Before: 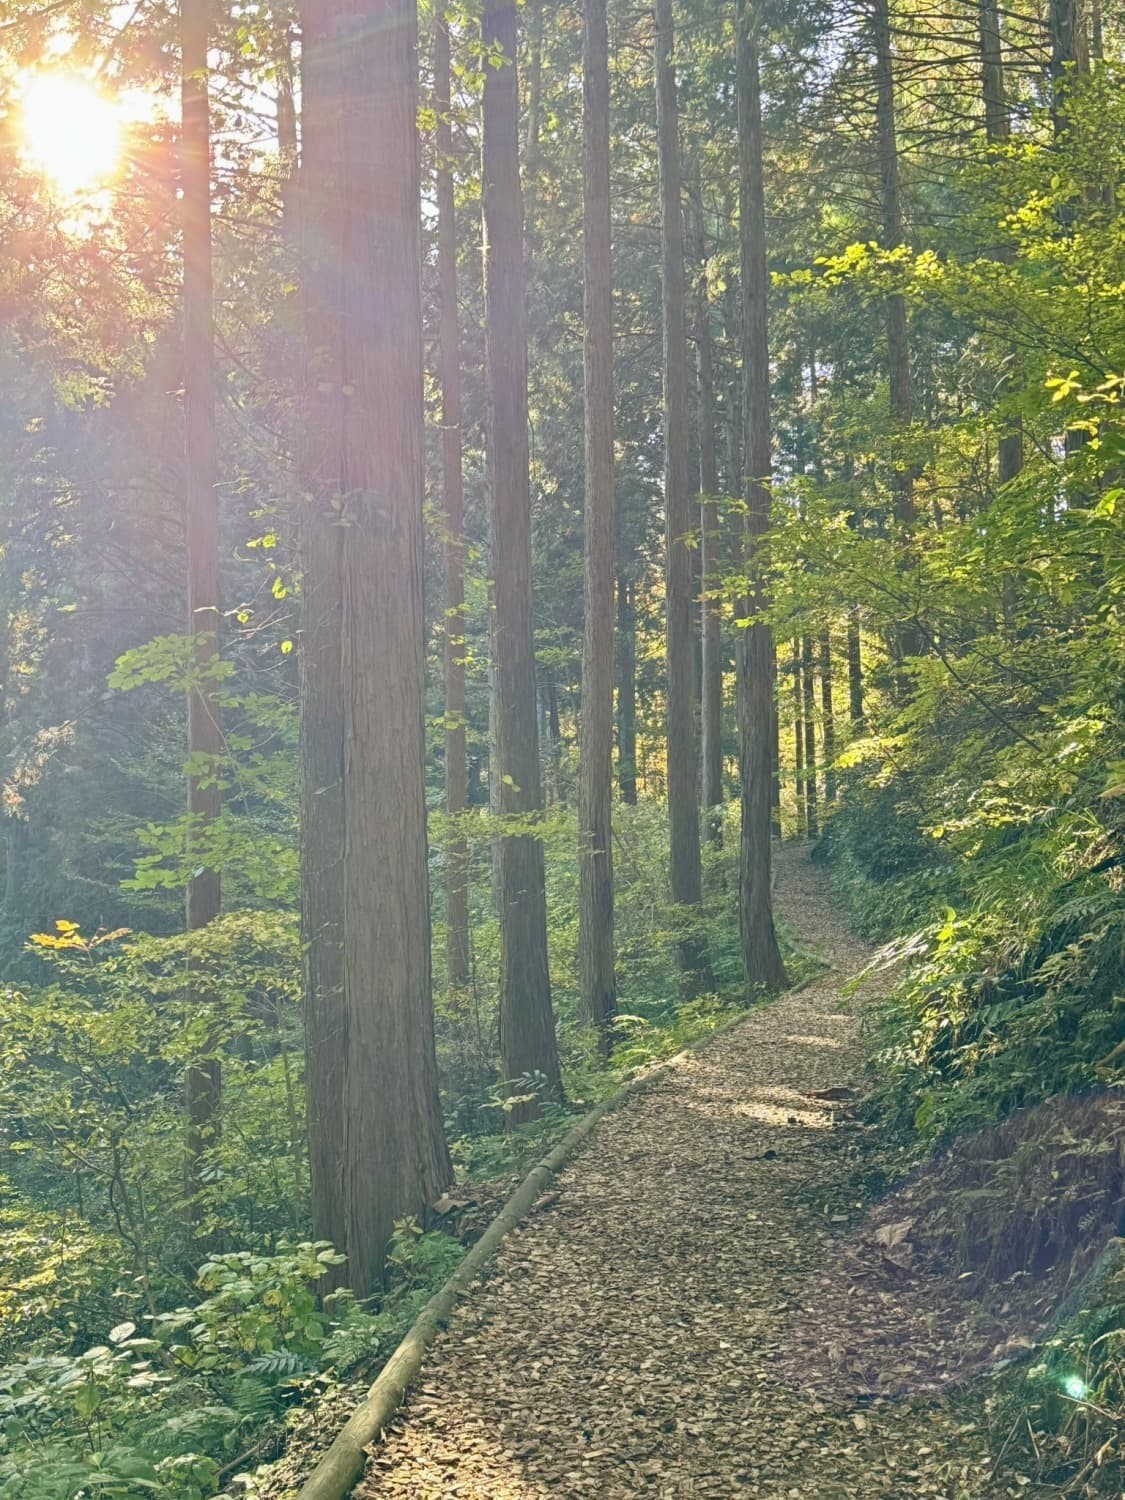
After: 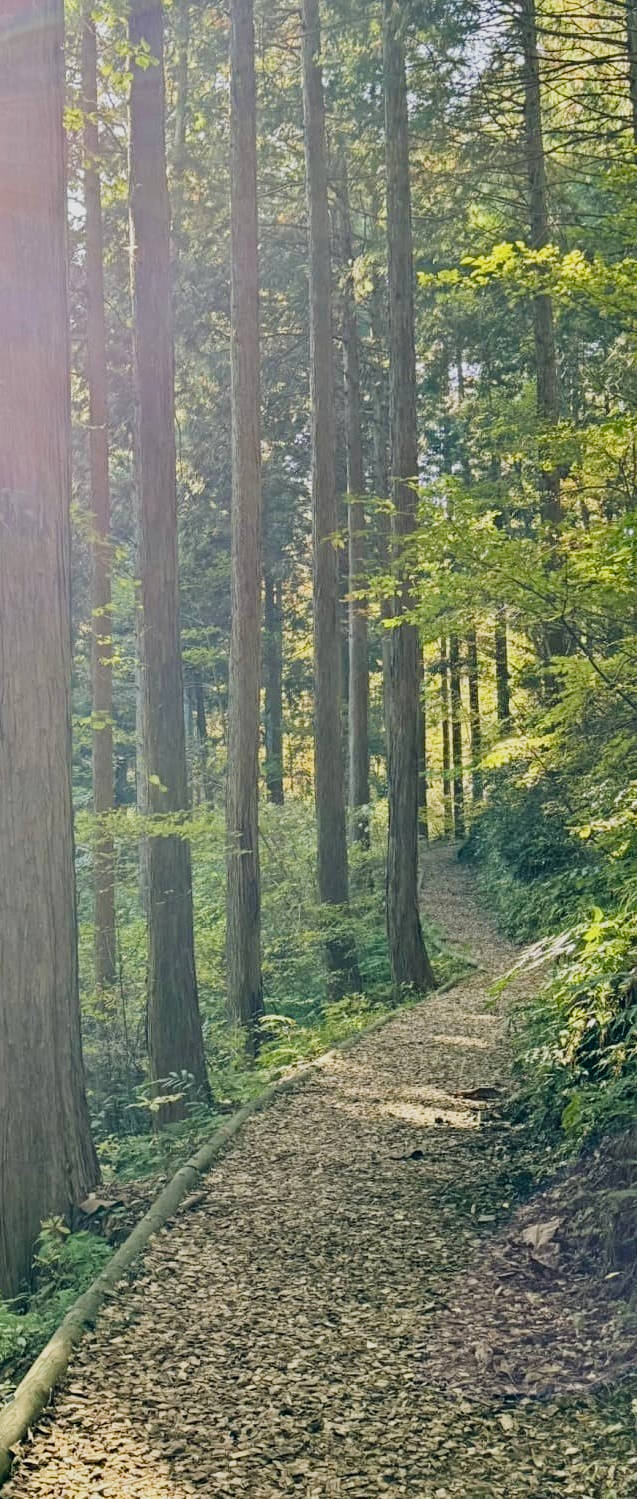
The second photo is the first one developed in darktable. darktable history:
crop: left 31.458%, top 0%, right 11.876%
color balance rgb: perceptual saturation grading › global saturation 20%, perceptual saturation grading › highlights -25%, perceptual saturation grading › shadows 25%
filmic rgb: black relative exposure -5 EV, hardness 2.88, contrast 1.3, highlights saturation mix -30%
